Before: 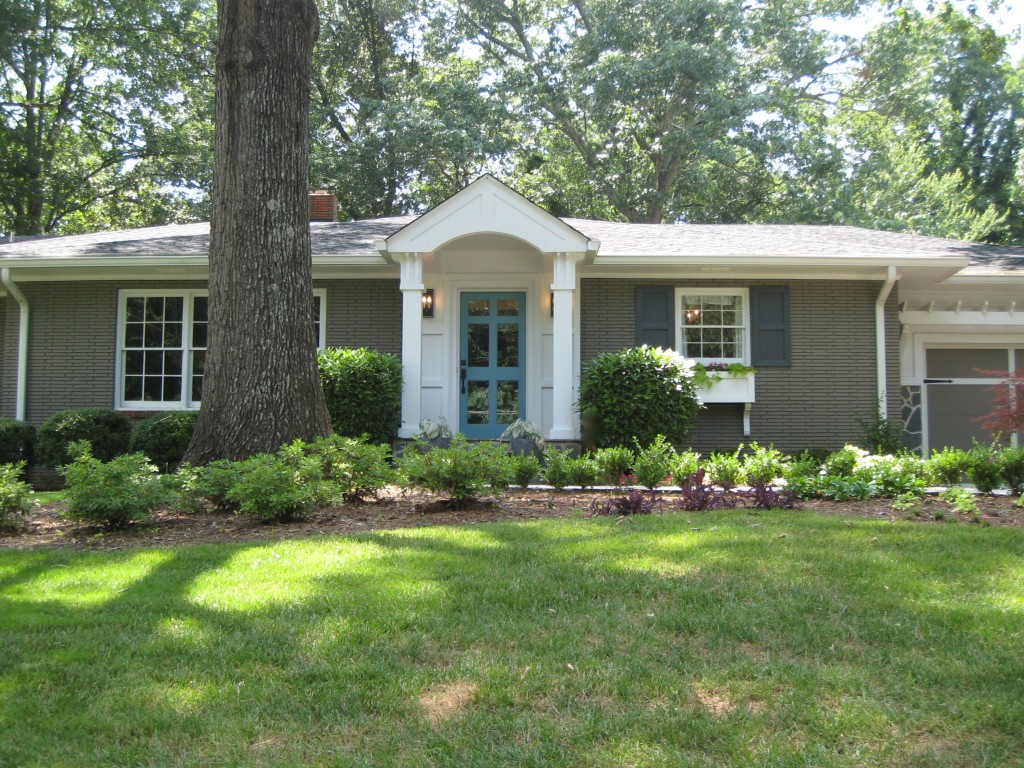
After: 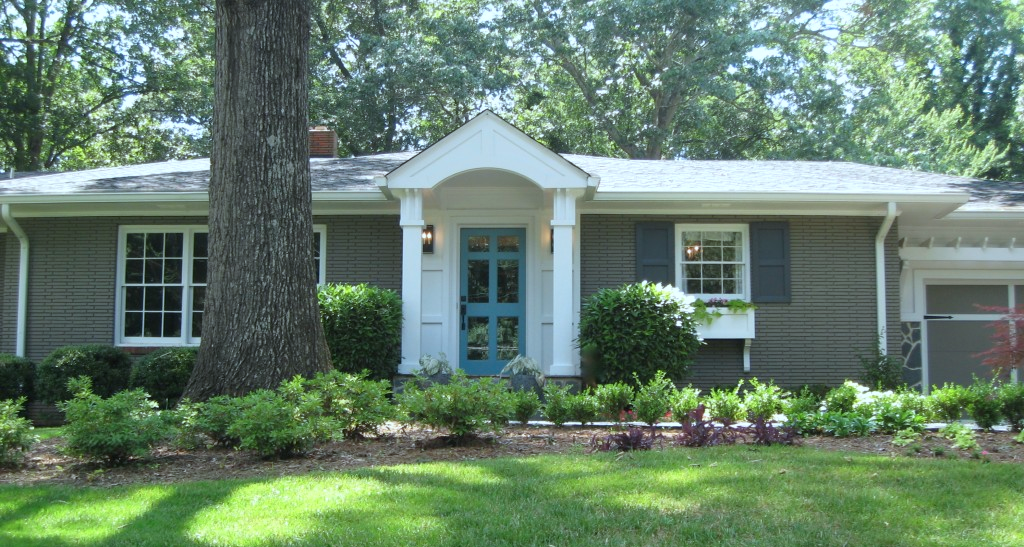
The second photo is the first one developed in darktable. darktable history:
crop and rotate: top 8.351%, bottom 20.405%
color calibration: illuminant Planckian (black body), x 0.368, y 0.36, temperature 4277.07 K
